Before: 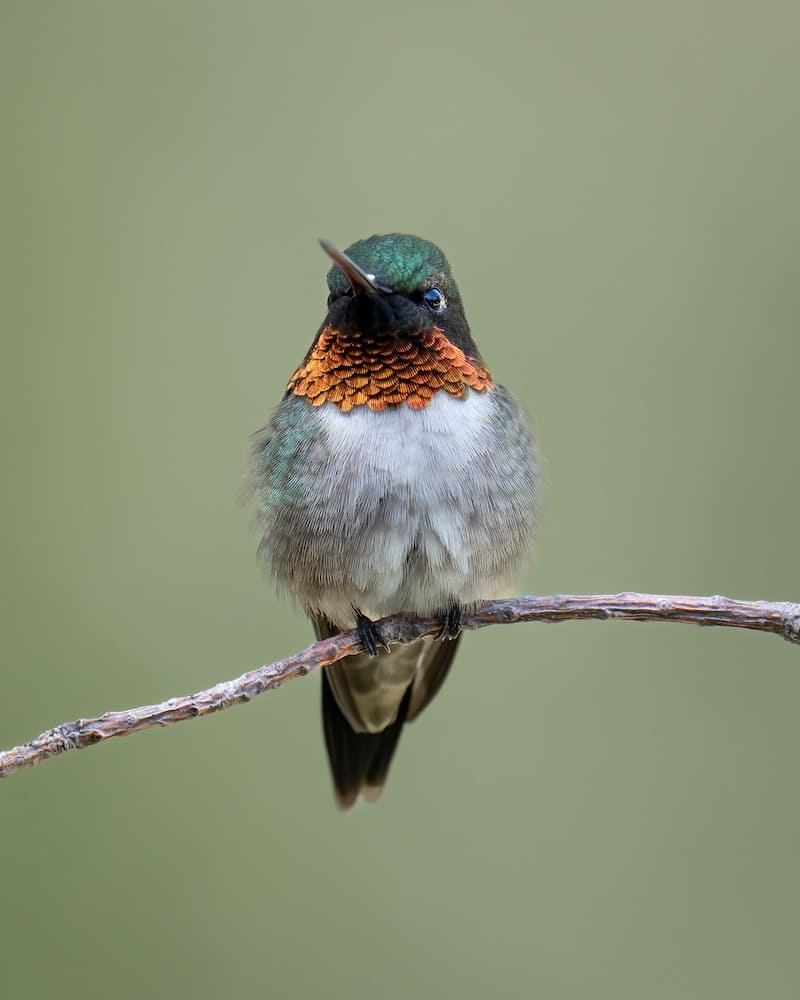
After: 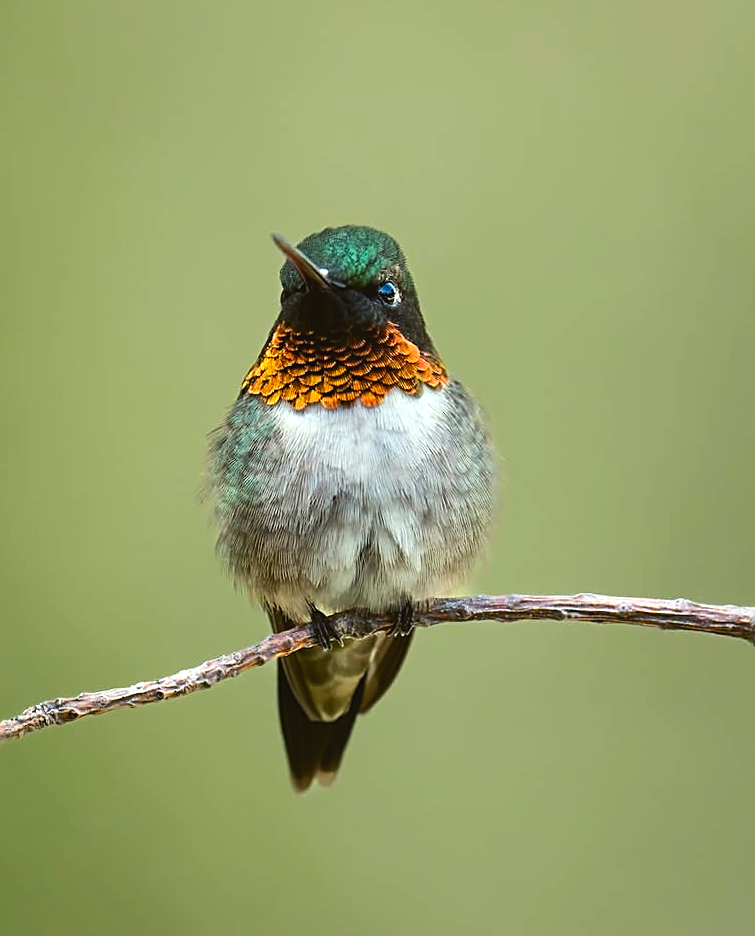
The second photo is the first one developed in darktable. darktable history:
sharpen: on, module defaults
color balance: lift [1.004, 1.002, 1.002, 0.998], gamma [1, 1.007, 1.002, 0.993], gain [1, 0.977, 1.013, 1.023], contrast -3.64%
rotate and perspective: rotation 0.062°, lens shift (vertical) 0.115, lens shift (horizontal) -0.133, crop left 0.047, crop right 0.94, crop top 0.061, crop bottom 0.94
contrast brightness saturation: contrast -0.08, brightness -0.04, saturation -0.11
exposure: compensate highlight preservation false
tone equalizer: -8 EV -0.75 EV, -7 EV -0.7 EV, -6 EV -0.6 EV, -5 EV -0.4 EV, -3 EV 0.4 EV, -2 EV 0.6 EV, -1 EV 0.7 EV, +0 EV 0.75 EV, edges refinement/feathering 500, mask exposure compensation -1.57 EV, preserve details no
color balance rgb: linear chroma grading › global chroma 15%, perceptual saturation grading › global saturation 30%
white balance: red 1.029, blue 0.92
